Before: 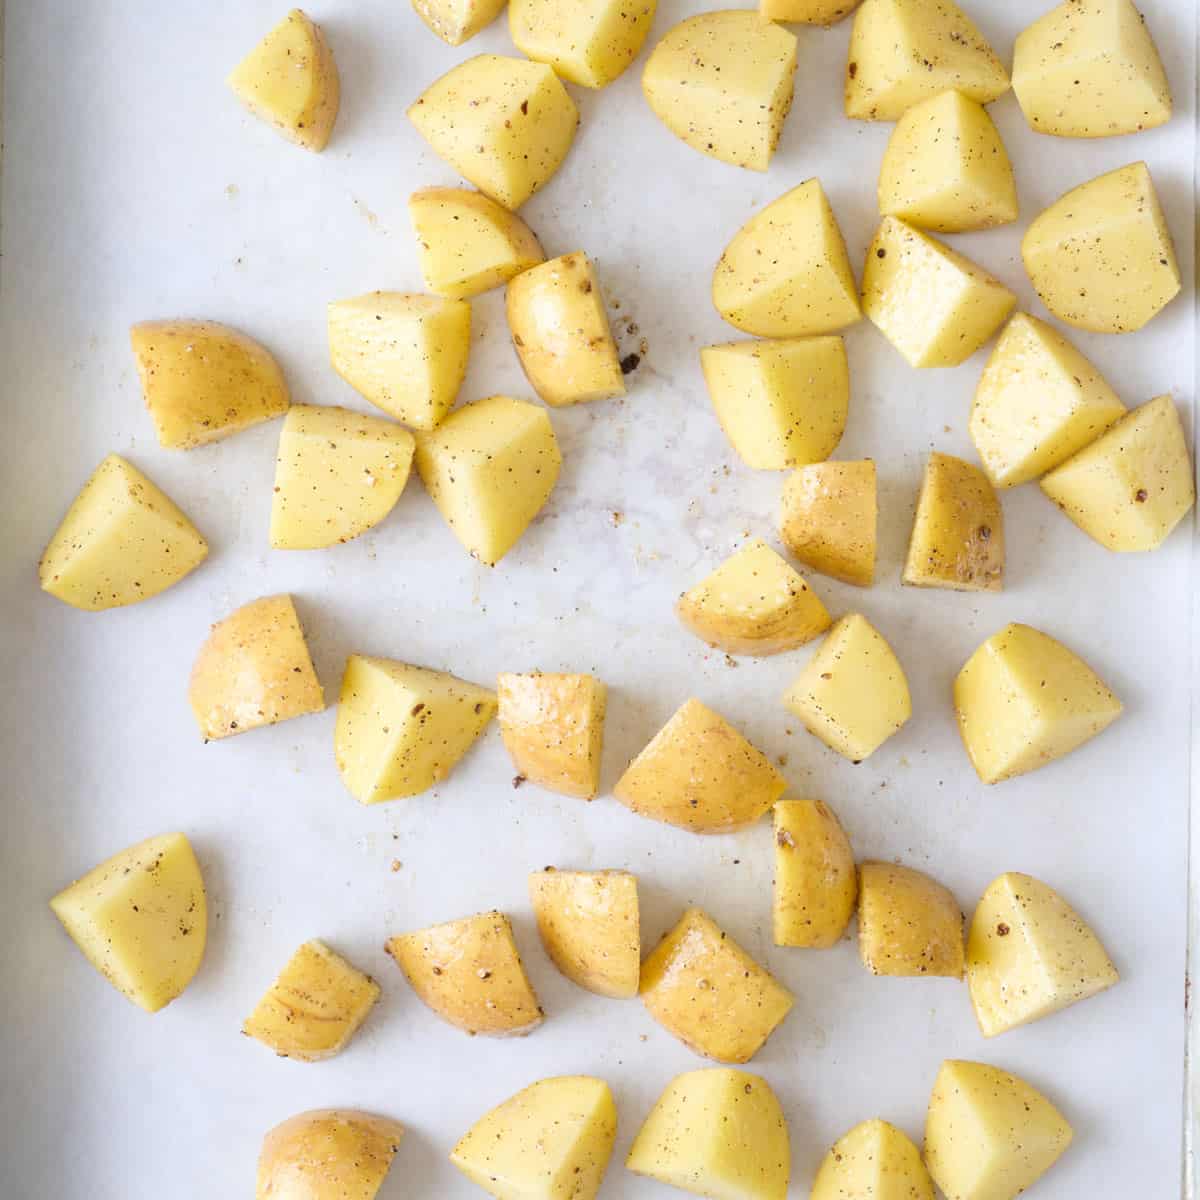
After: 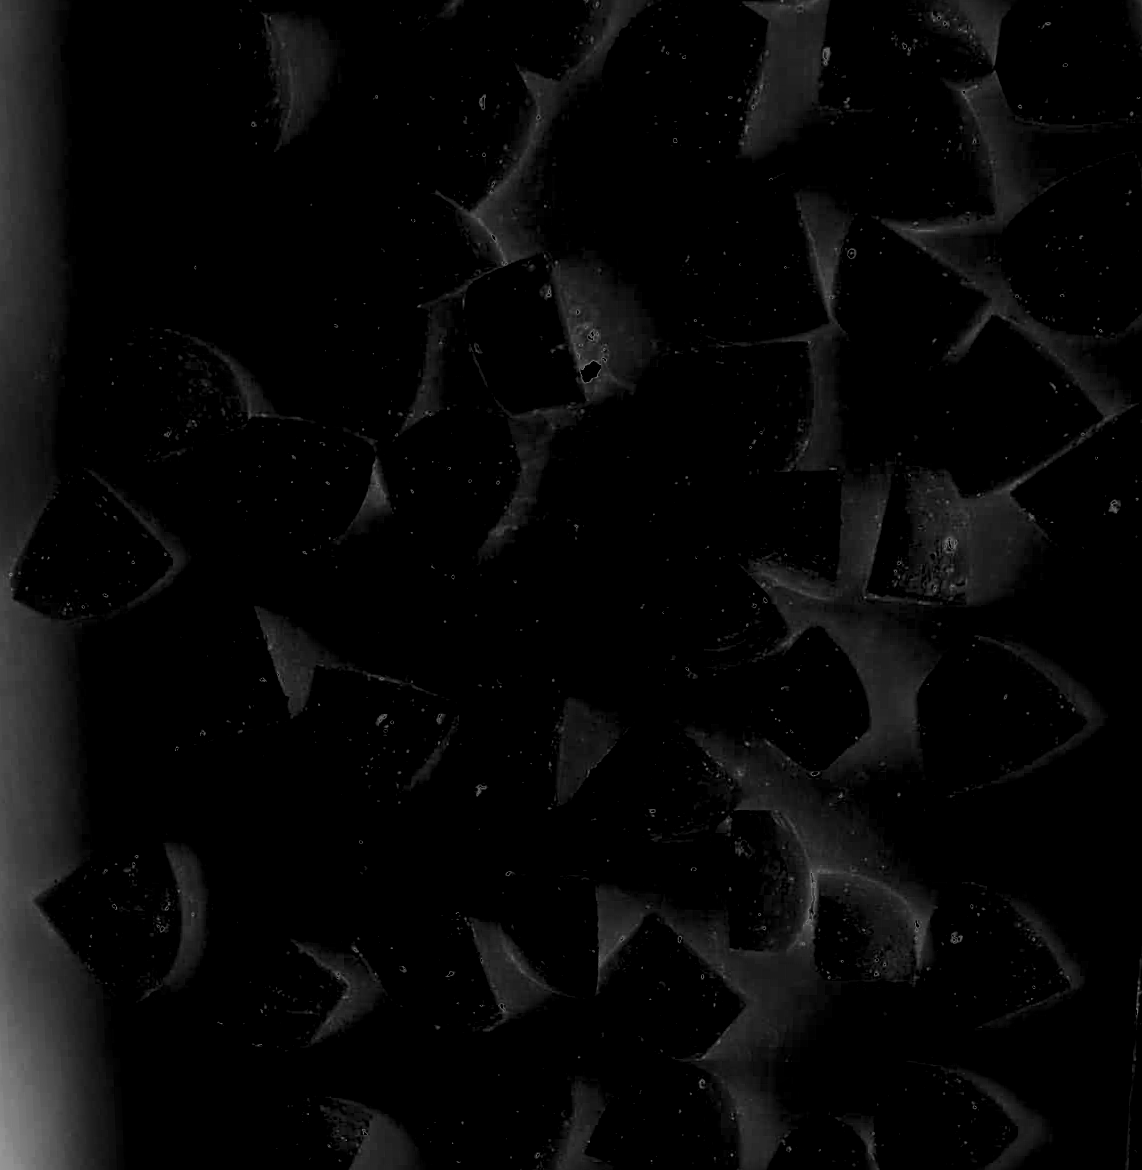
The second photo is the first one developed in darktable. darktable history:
white balance: red 4.26, blue 1.802
contrast brightness saturation: saturation -0.1
monochrome: a 79.32, b 81.83, size 1.1
rotate and perspective: rotation 0.074°, lens shift (vertical) 0.096, lens shift (horizontal) -0.041, crop left 0.043, crop right 0.952, crop top 0.024, crop bottom 0.979
shadows and highlights: soften with gaussian
sharpen: on, module defaults
